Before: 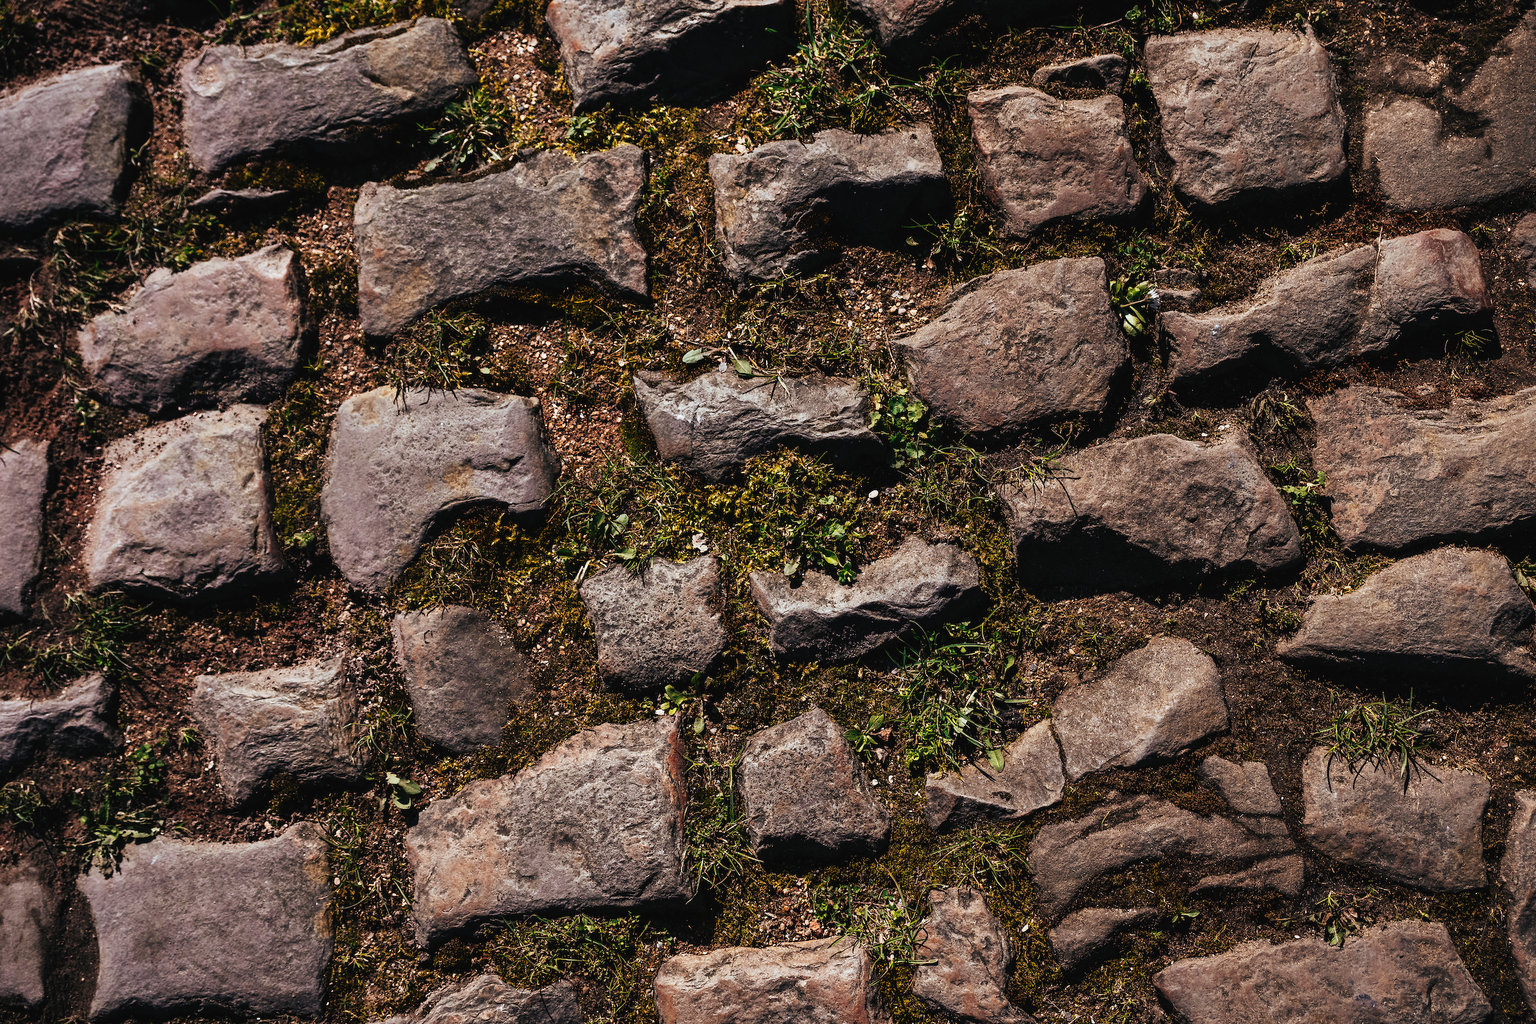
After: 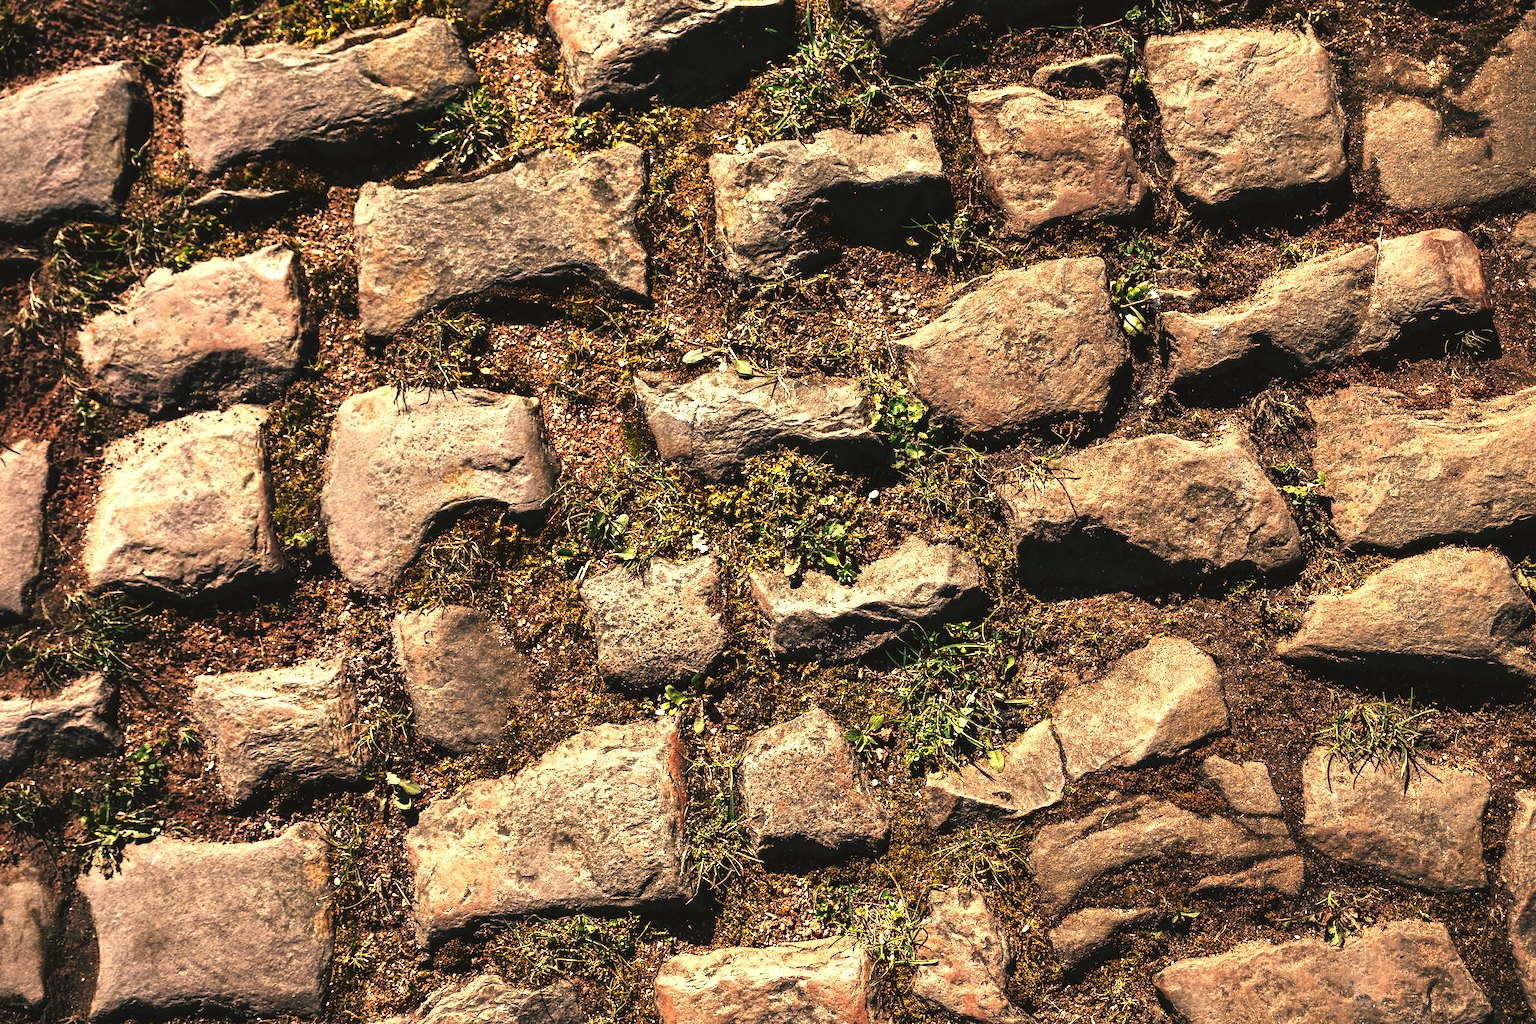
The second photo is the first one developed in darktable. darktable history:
exposure: black level correction 0, exposure 1.198 EV, compensate exposure bias true, compensate highlight preservation false
shadows and highlights: shadows 20.55, highlights -20.99, soften with gaussian
white balance: red 1.08, blue 0.791
